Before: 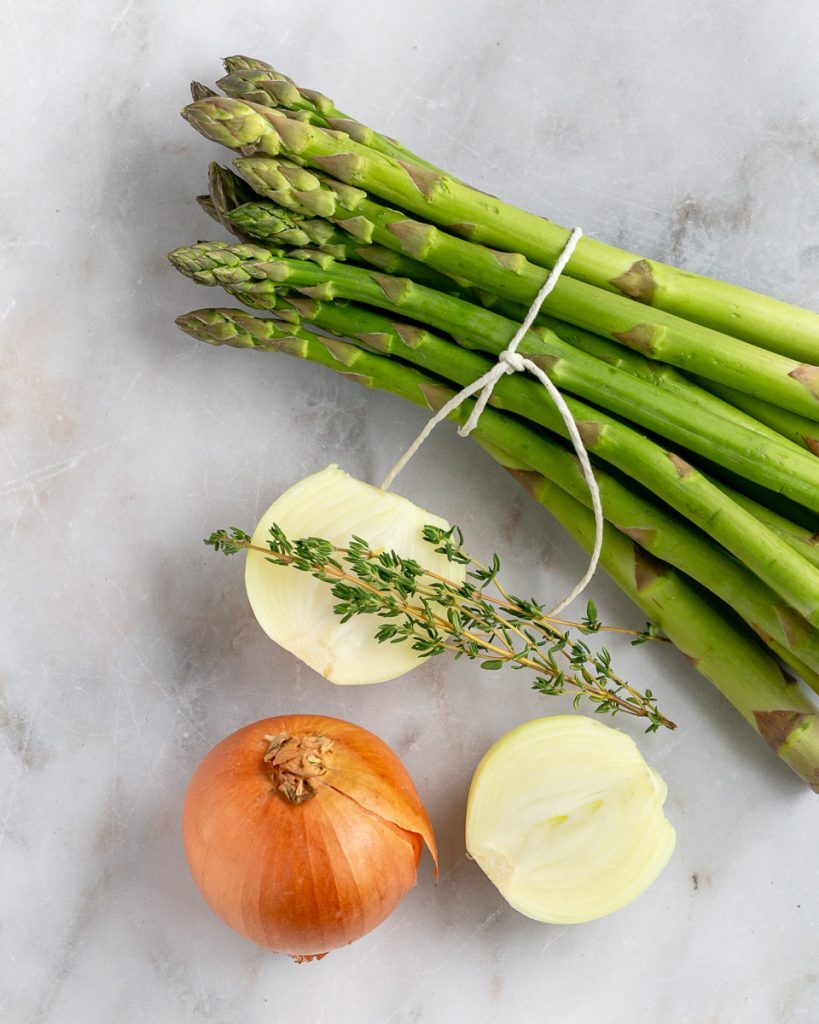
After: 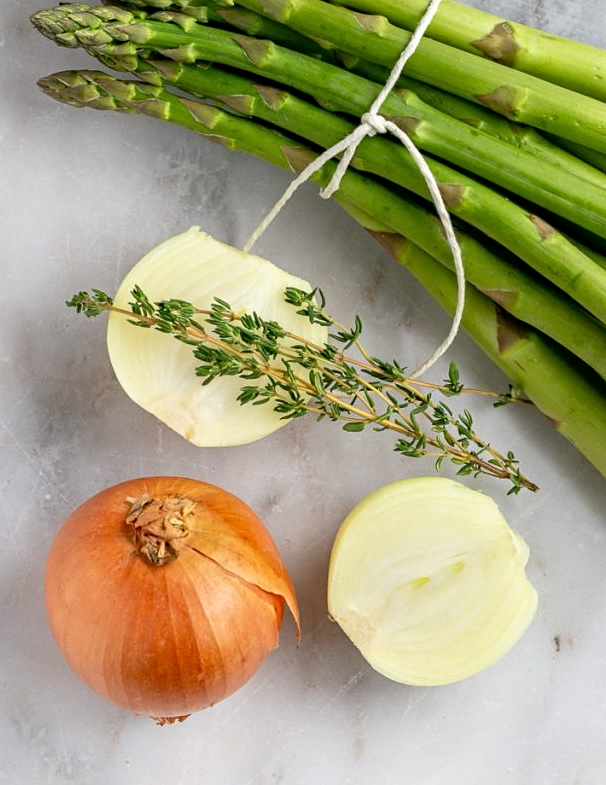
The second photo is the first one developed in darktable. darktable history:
contrast equalizer: octaves 7, y [[0.502, 0.505, 0.512, 0.529, 0.564, 0.588], [0.5 ×6], [0.502, 0.505, 0.512, 0.529, 0.564, 0.588], [0, 0.001, 0.001, 0.004, 0.008, 0.011], [0, 0.001, 0.001, 0.004, 0.008, 0.011]]
crop: left 16.863%, top 23.277%, right 9.09%
